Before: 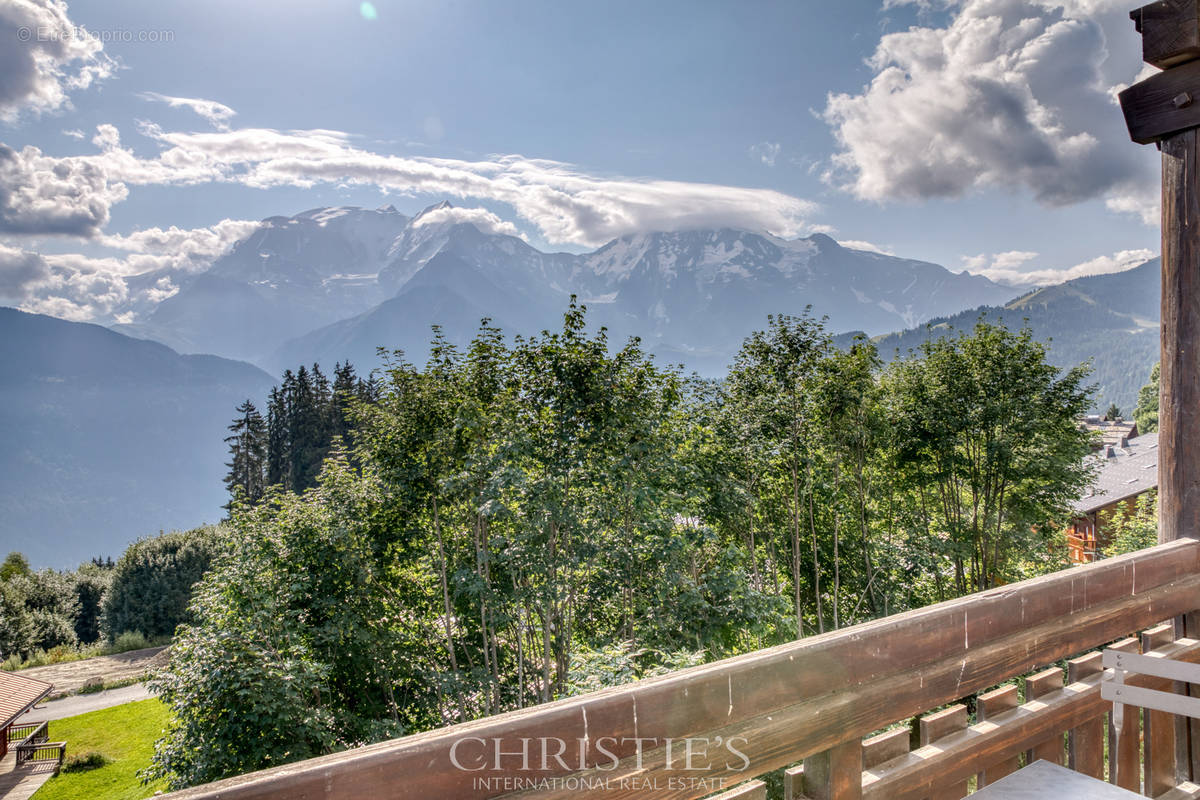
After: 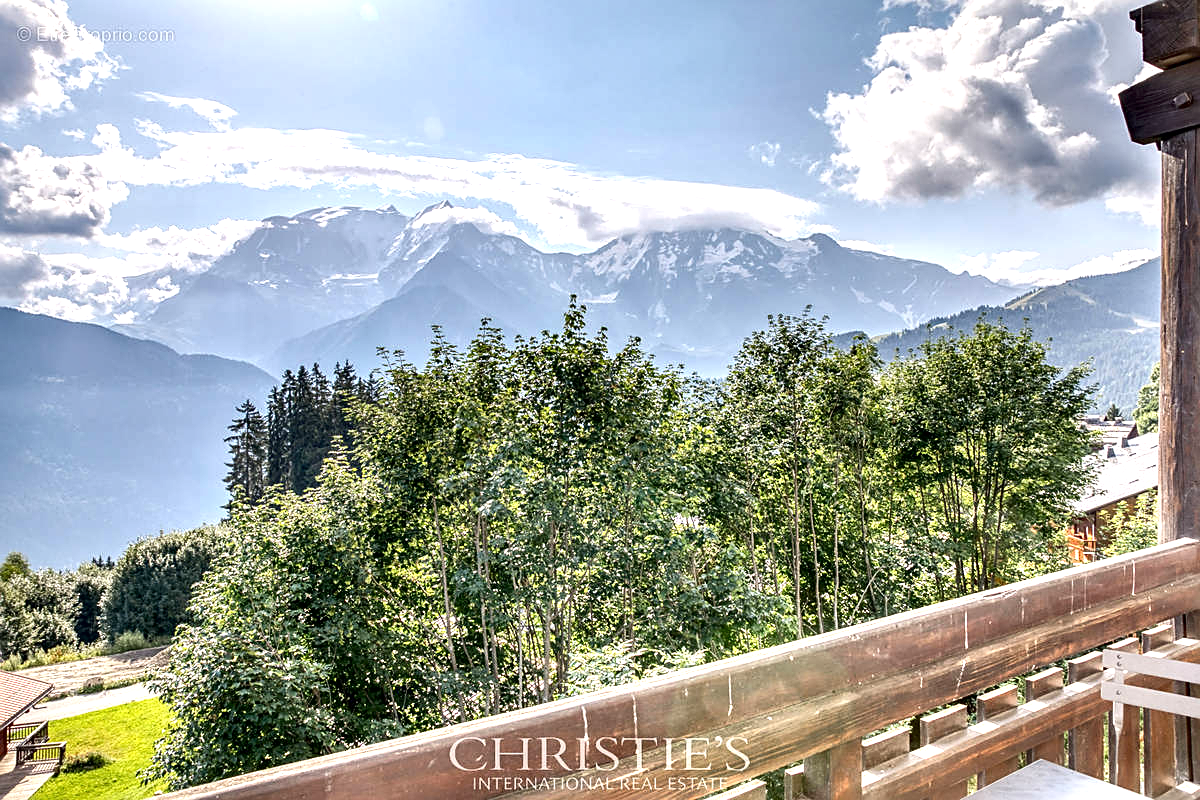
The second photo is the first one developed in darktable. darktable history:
sharpen: on, module defaults
contrast brightness saturation: contrast 0.096, brightness 0.013, saturation 0.018
local contrast: mode bilateral grid, contrast 25, coarseness 59, detail 151%, midtone range 0.2
exposure: black level correction 0, exposure 0.69 EV, compensate exposure bias true, compensate highlight preservation false
